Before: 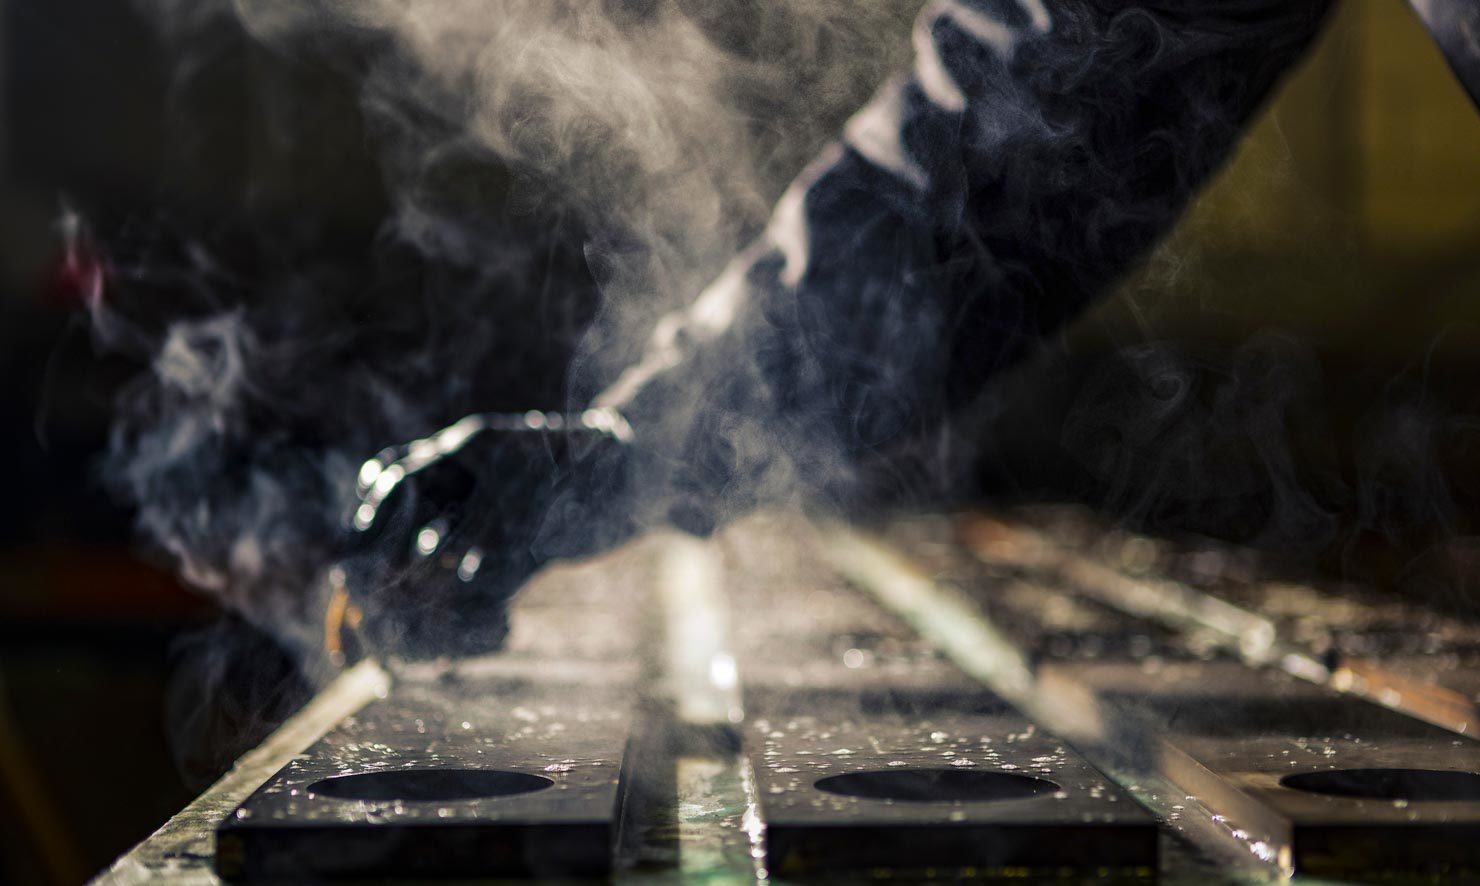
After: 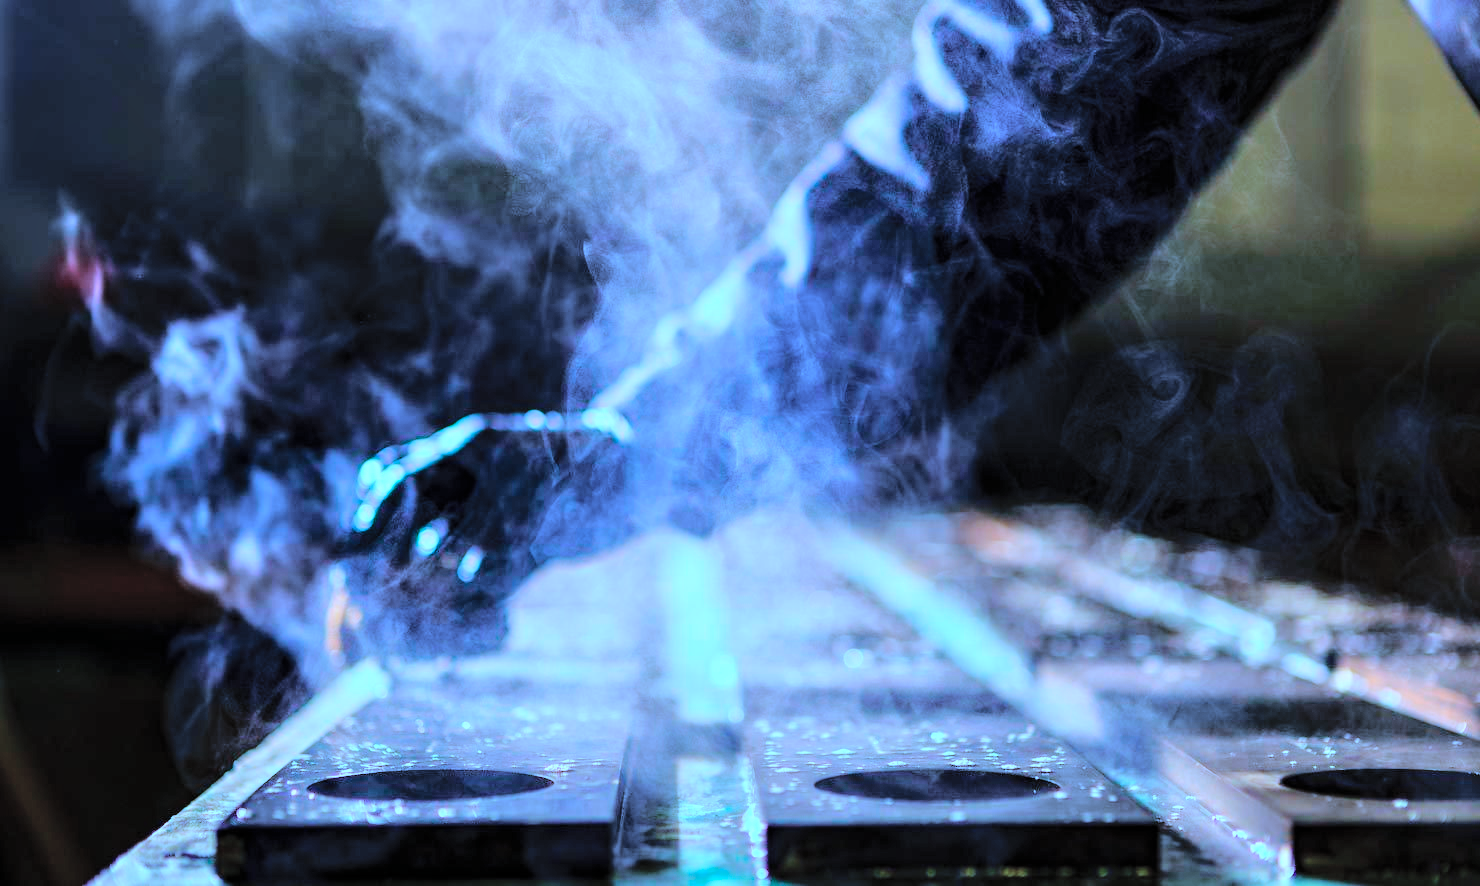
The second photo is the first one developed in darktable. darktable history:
color calibration: illuminant as shot in camera, x 0.462, y 0.419, temperature 2651.64 K
tone equalizer: -7 EV 0.15 EV, -6 EV 0.6 EV, -5 EV 1.15 EV, -4 EV 1.33 EV, -3 EV 1.15 EV, -2 EV 0.6 EV, -1 EV 0.15 EV, mask exposure compensation -0.5 EV
contrast brightness saturation: brightness 0.28
